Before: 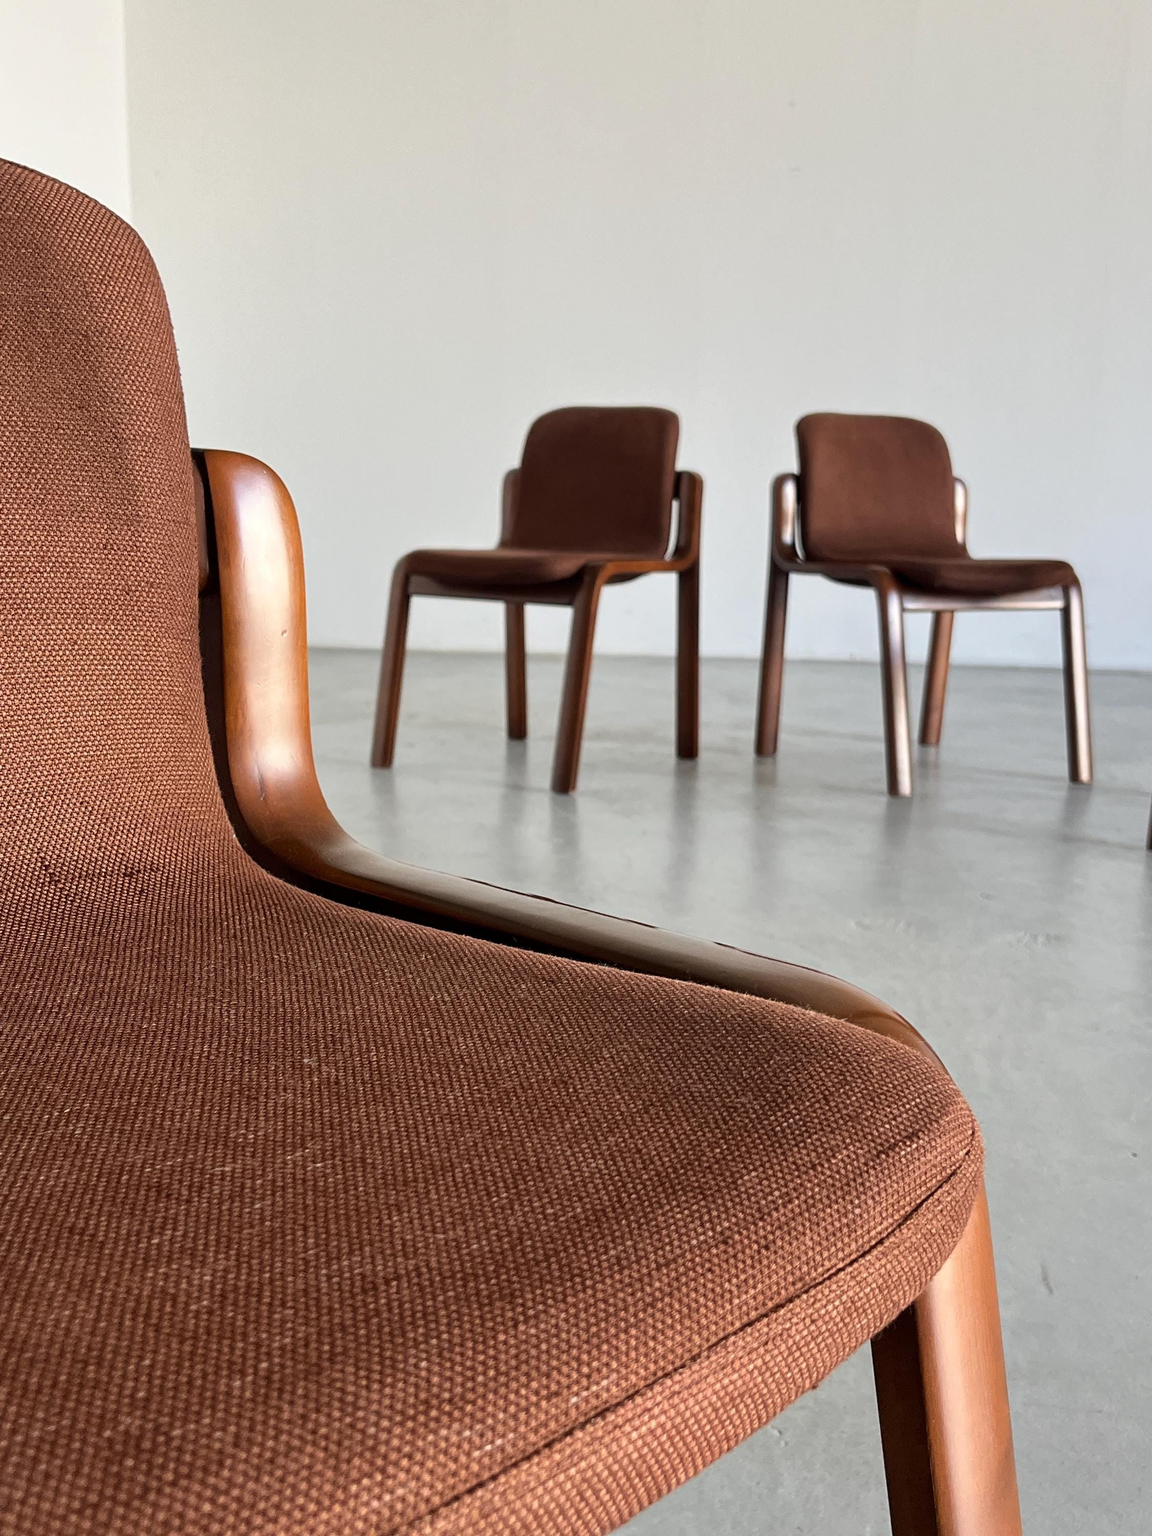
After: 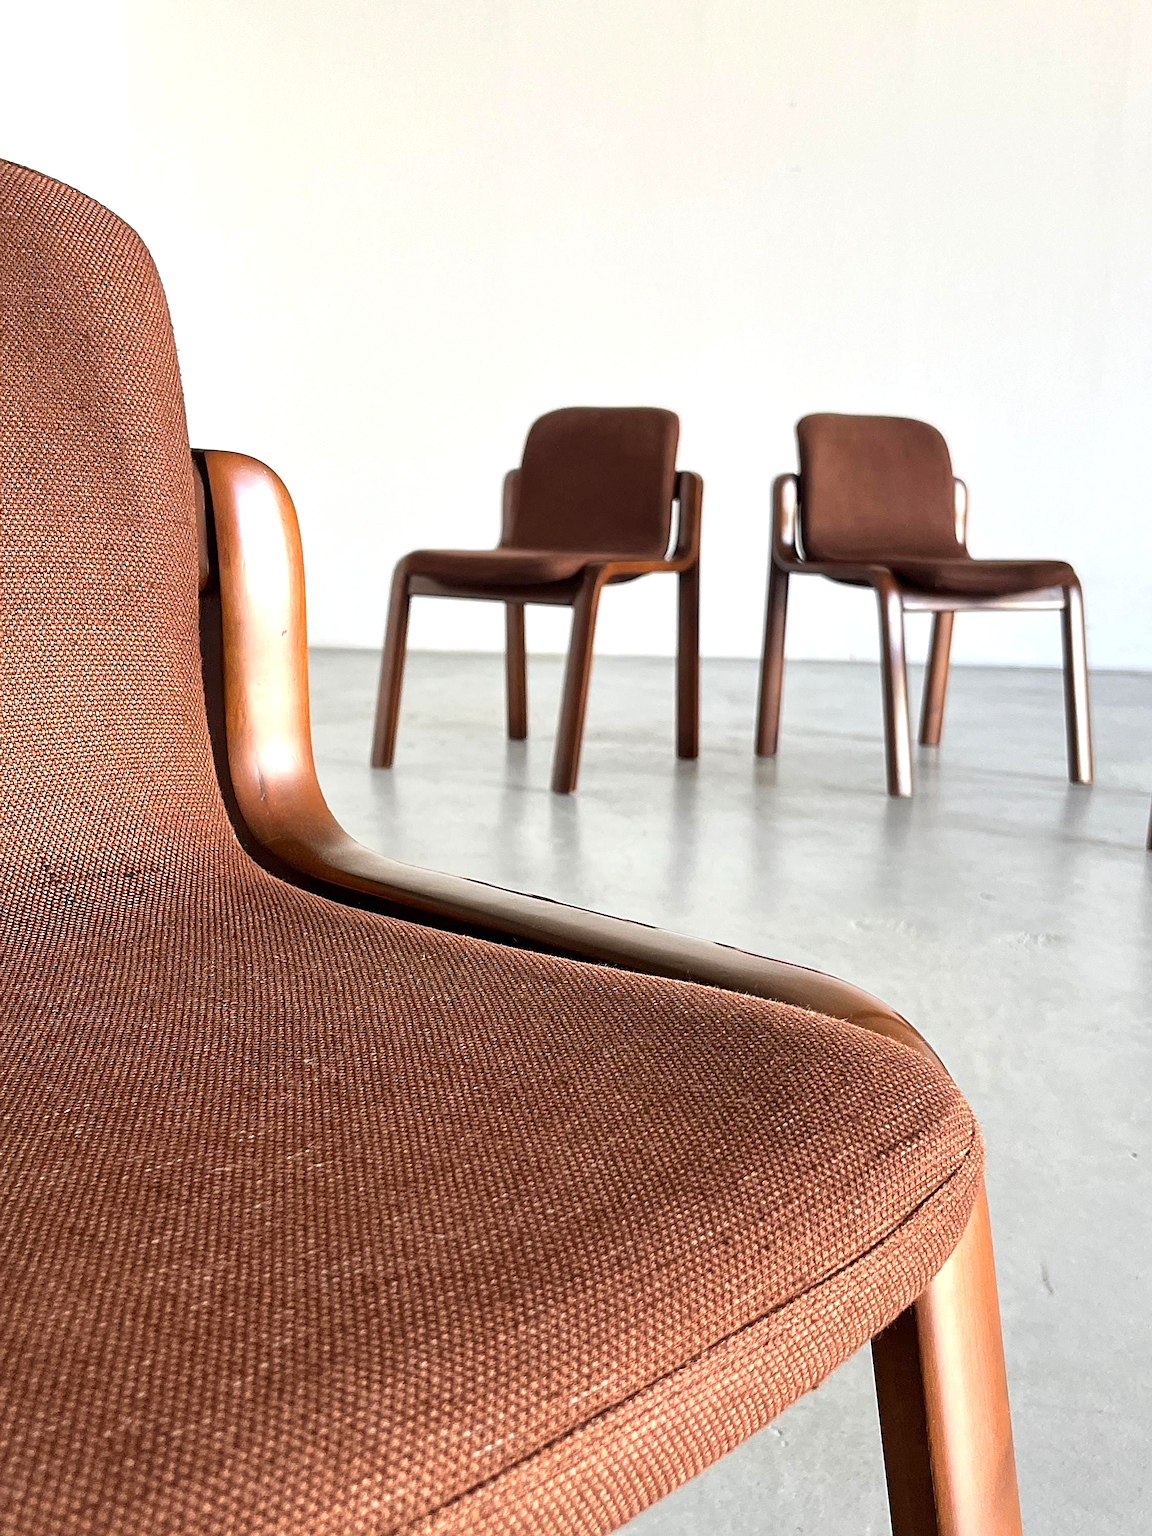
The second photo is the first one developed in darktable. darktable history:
exposure: exposure 0.602 EV, compensate highlight preservation false
sharpen: on, module defaults
